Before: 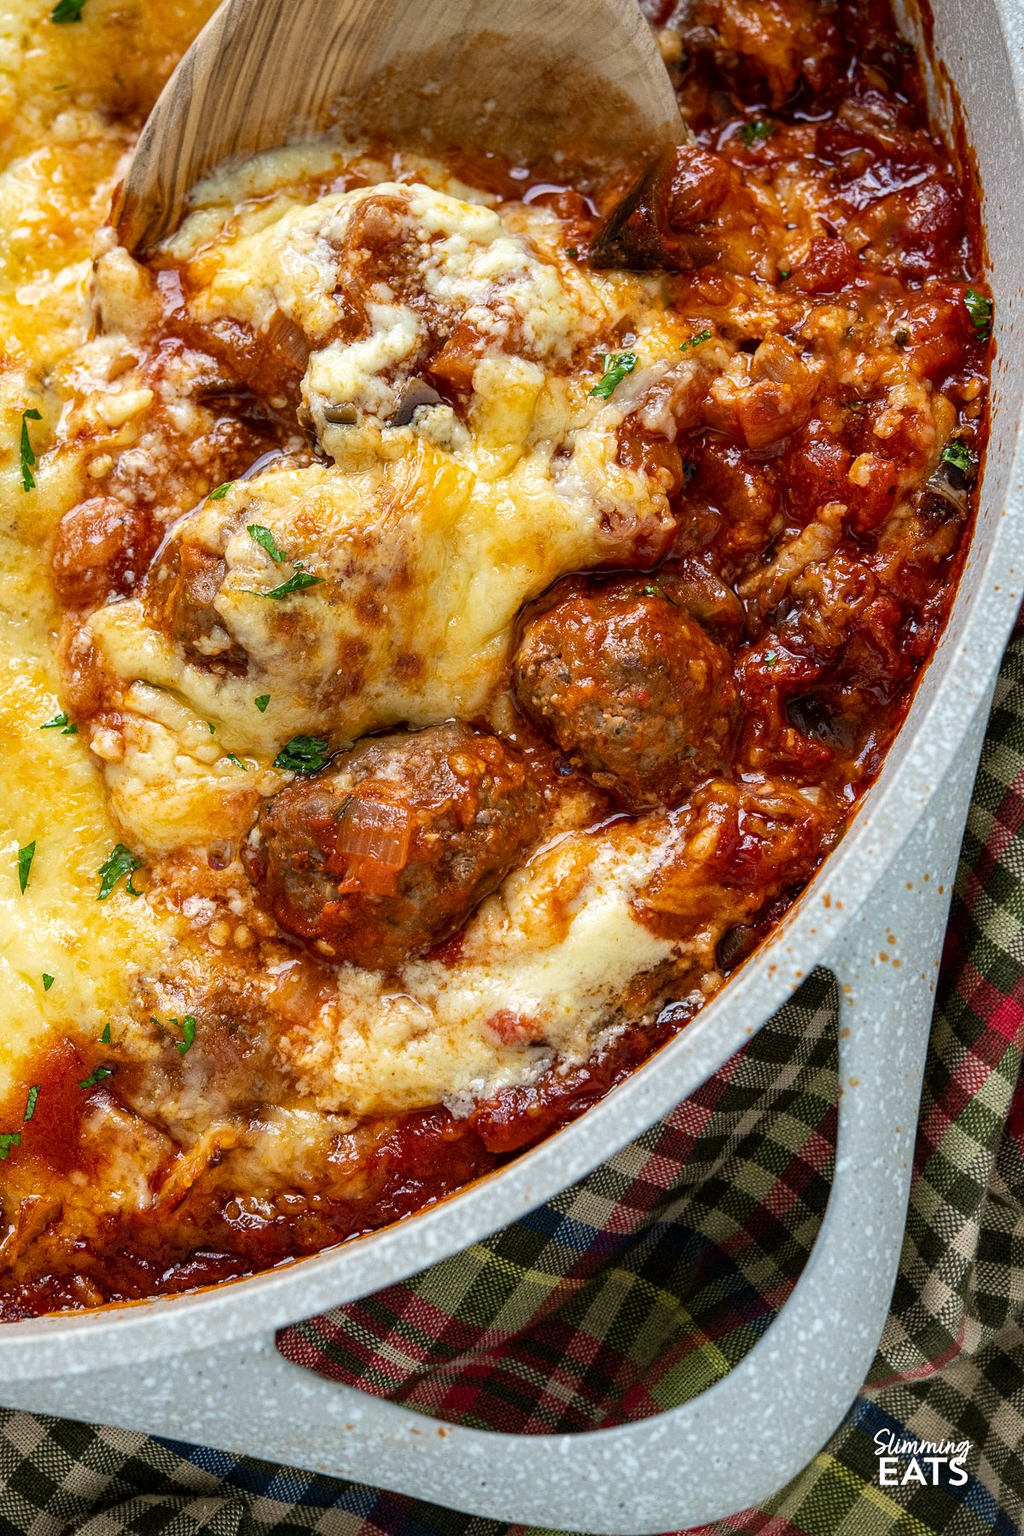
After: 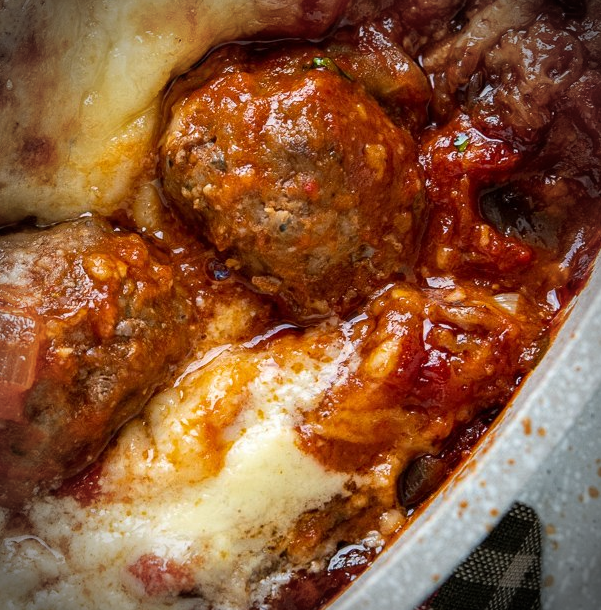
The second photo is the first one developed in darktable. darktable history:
crop: left 36.899%, top 34.99%, right 12.943%, bottom 31.091%
vignetting: brightness -0.805
